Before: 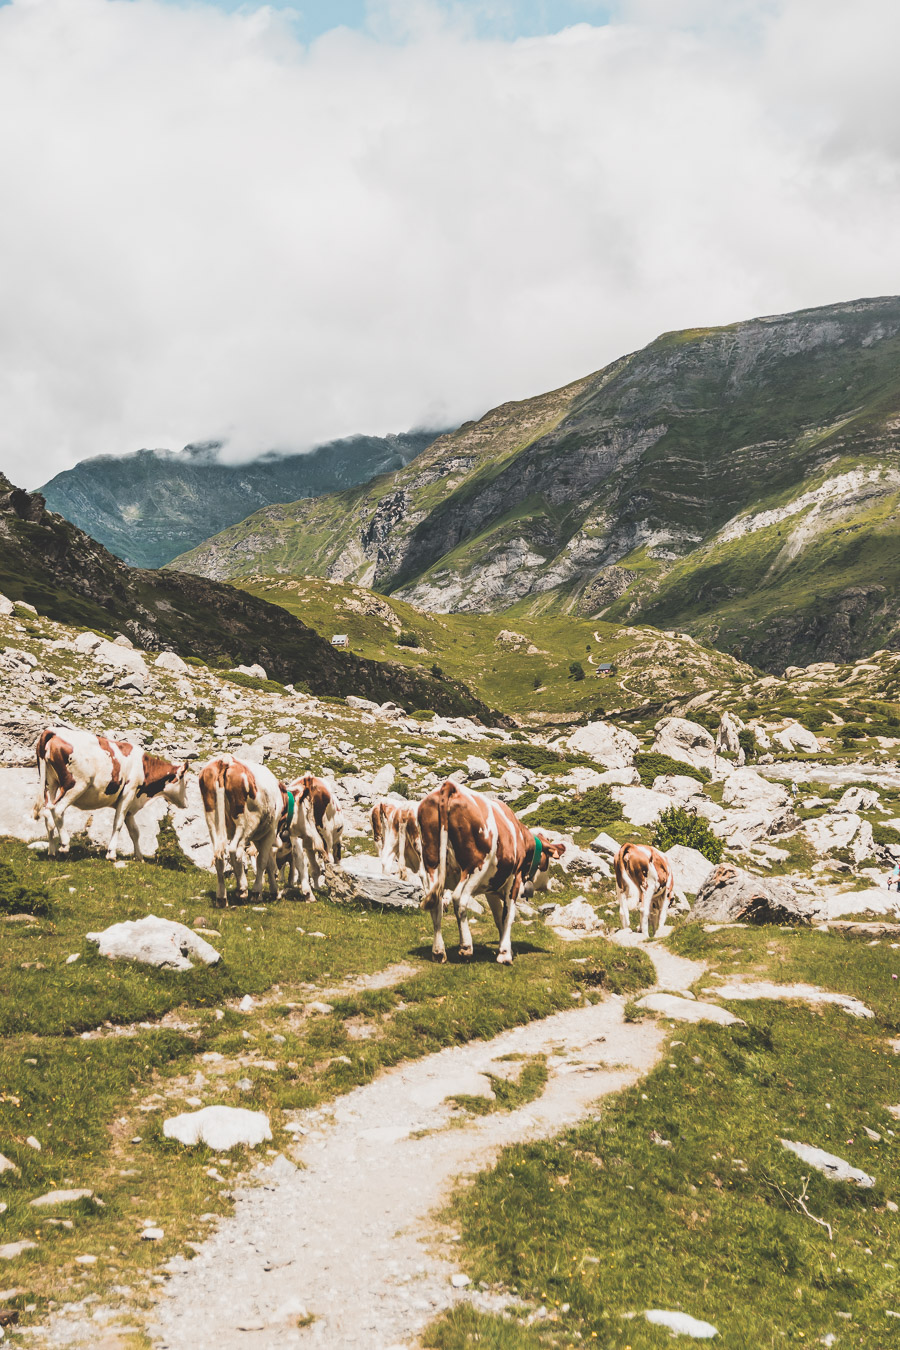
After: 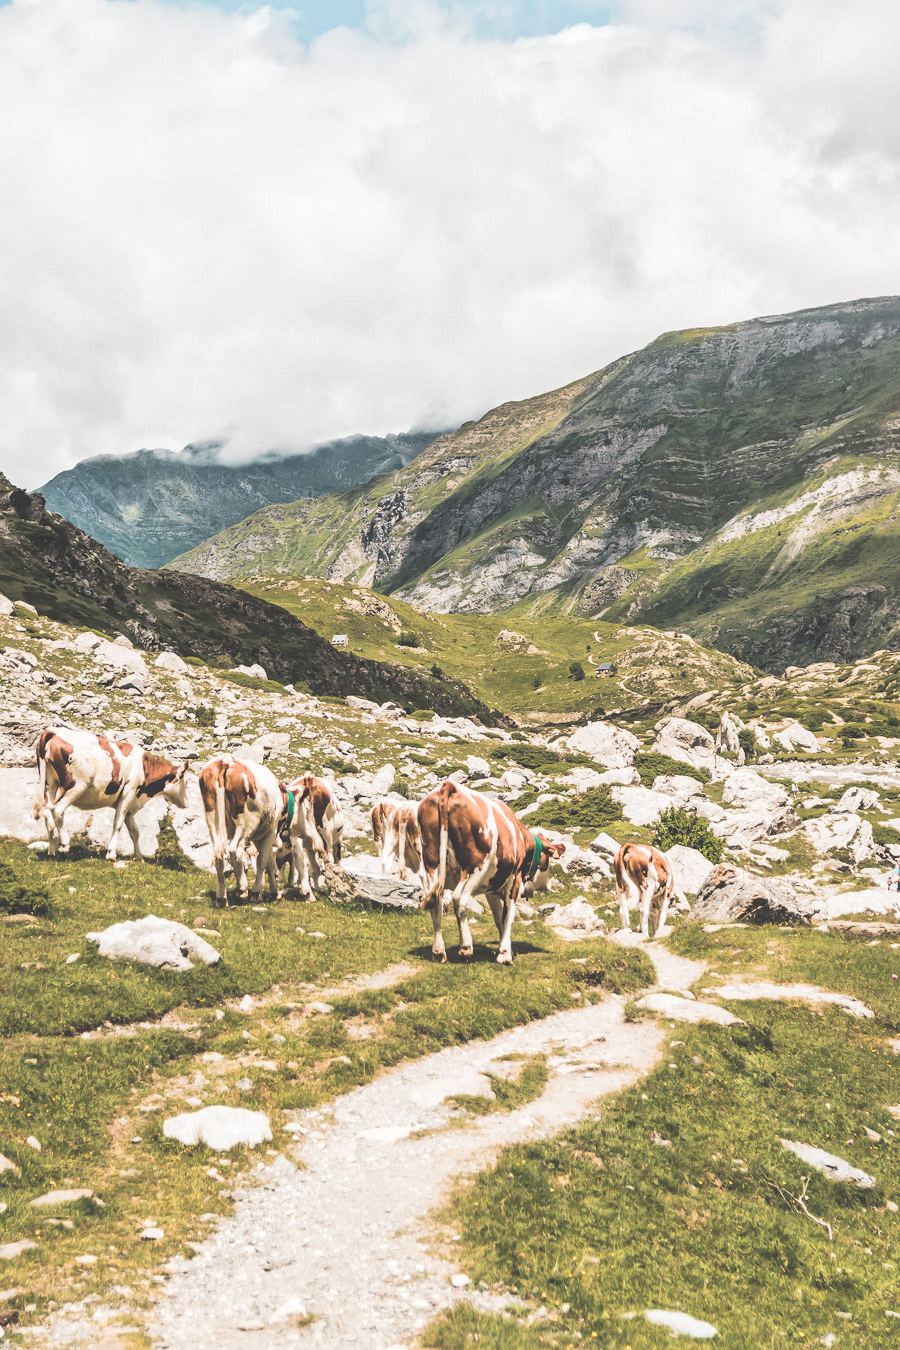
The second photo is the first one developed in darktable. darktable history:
color correction: saturation 0.99
global tonemap: drago (1, 100), detail 1
